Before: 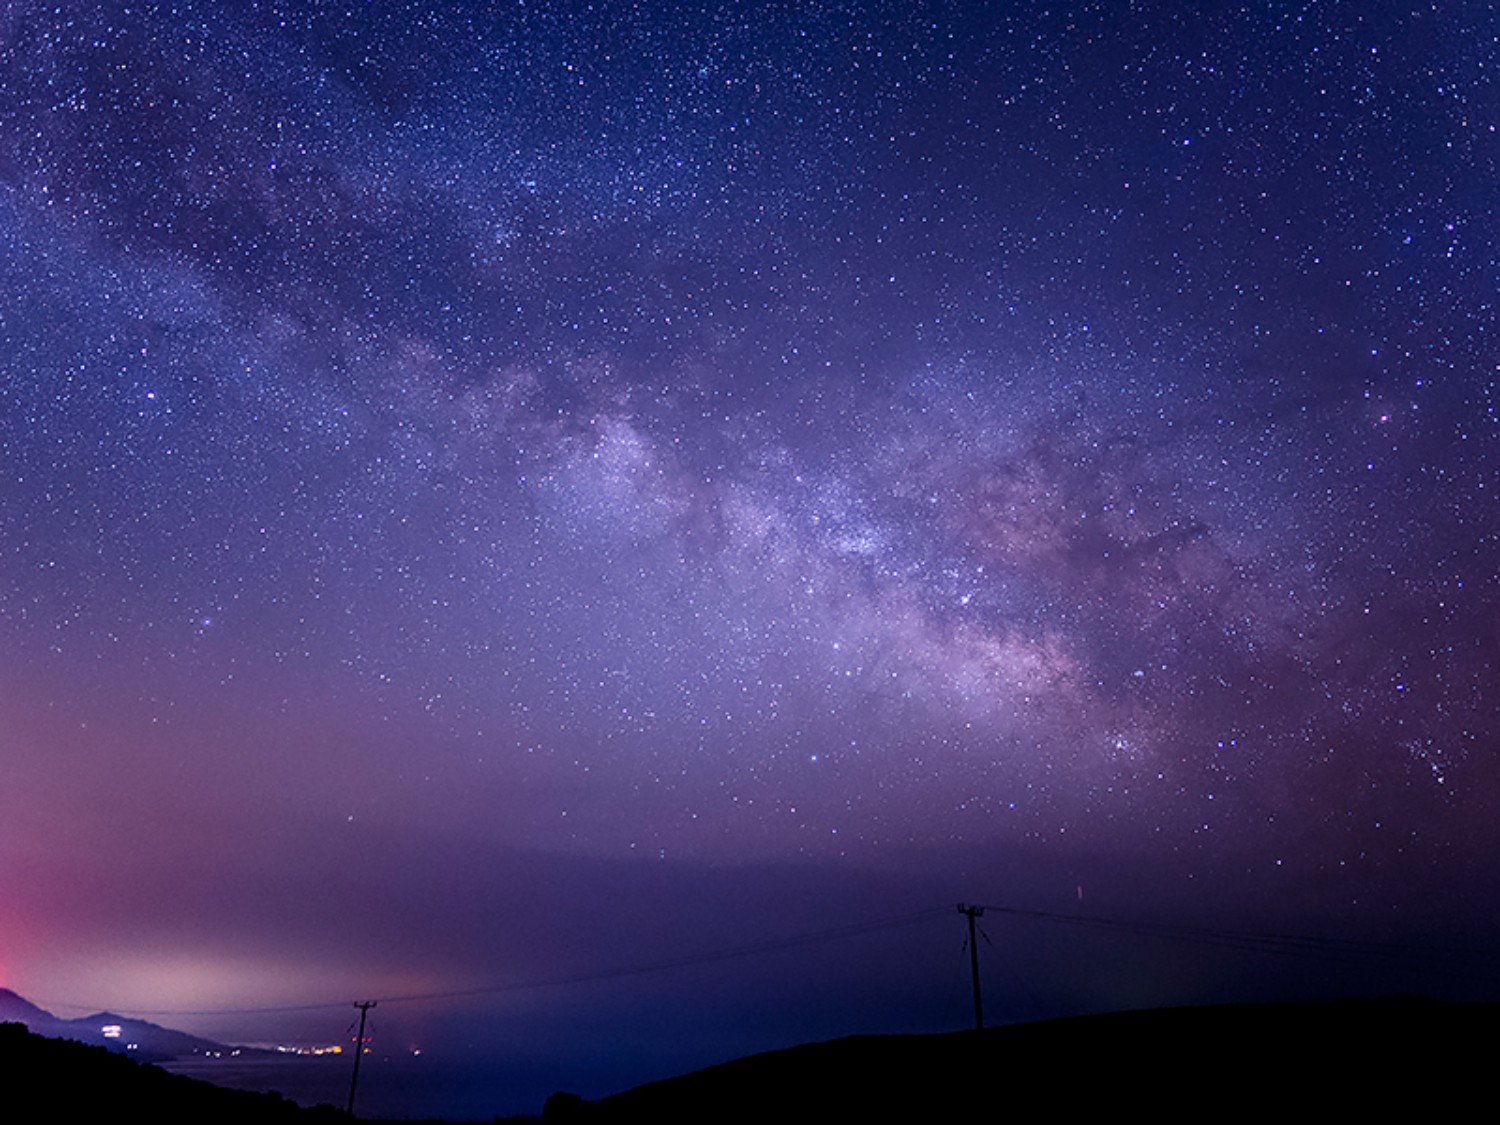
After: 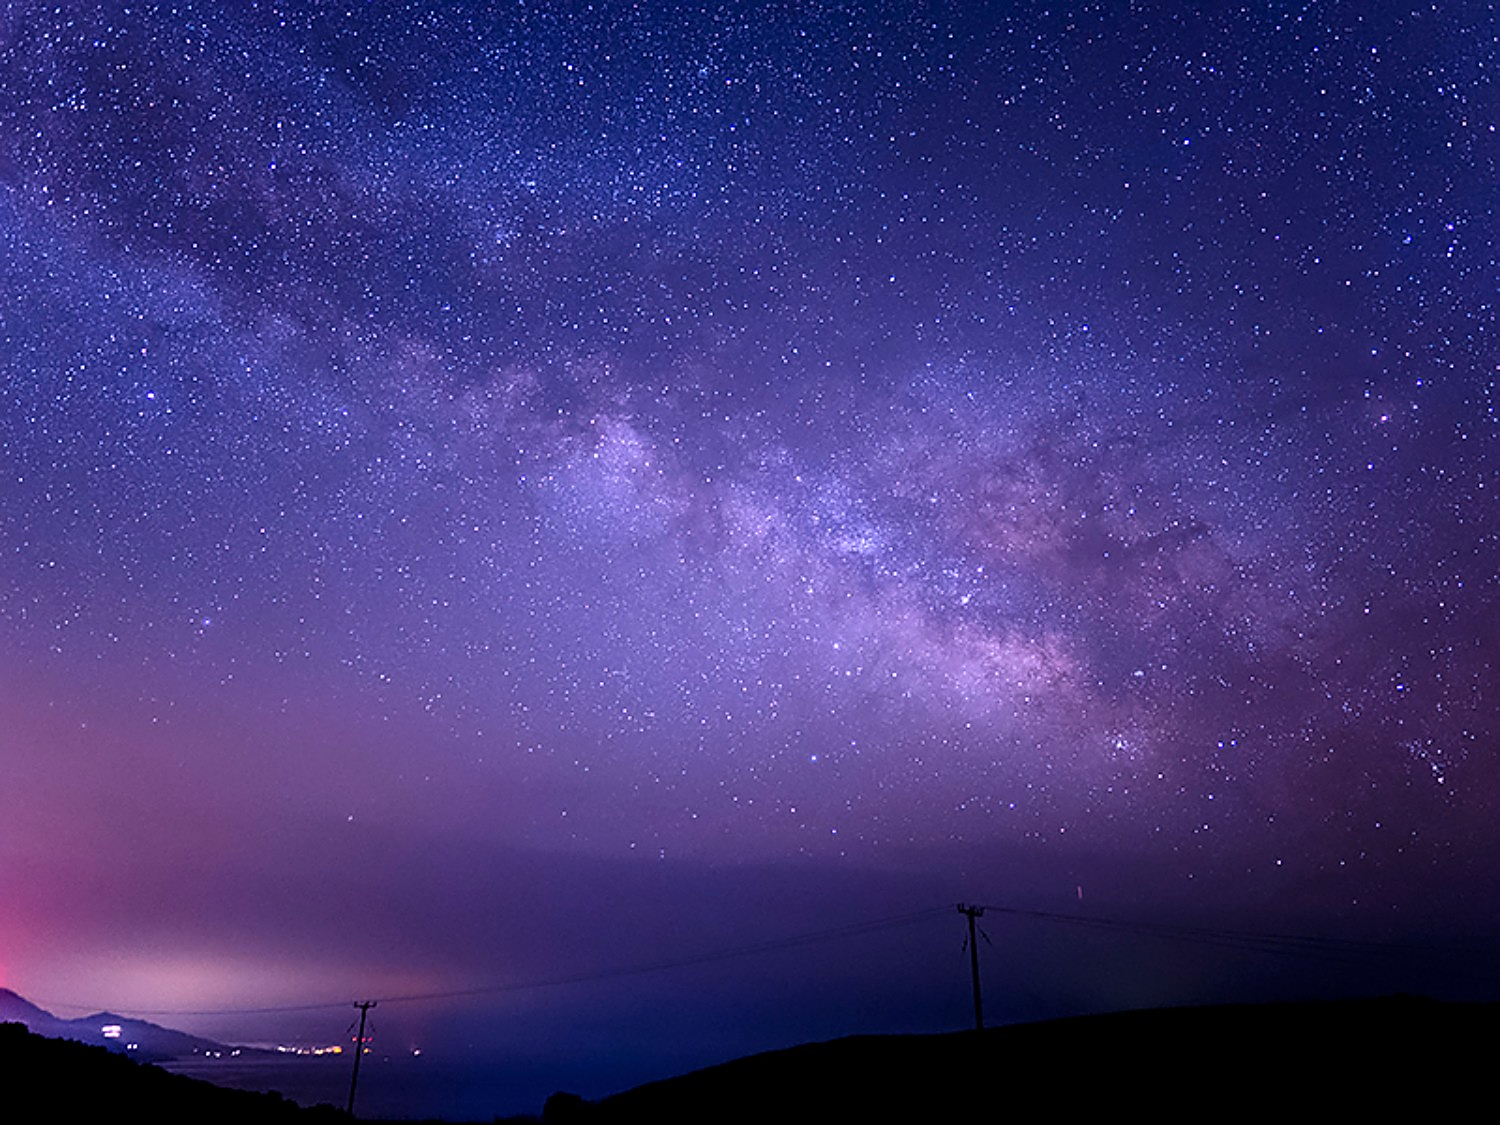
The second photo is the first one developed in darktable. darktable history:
white balance: red 1.066, blue 1.119
sharpen: on, module defaults
